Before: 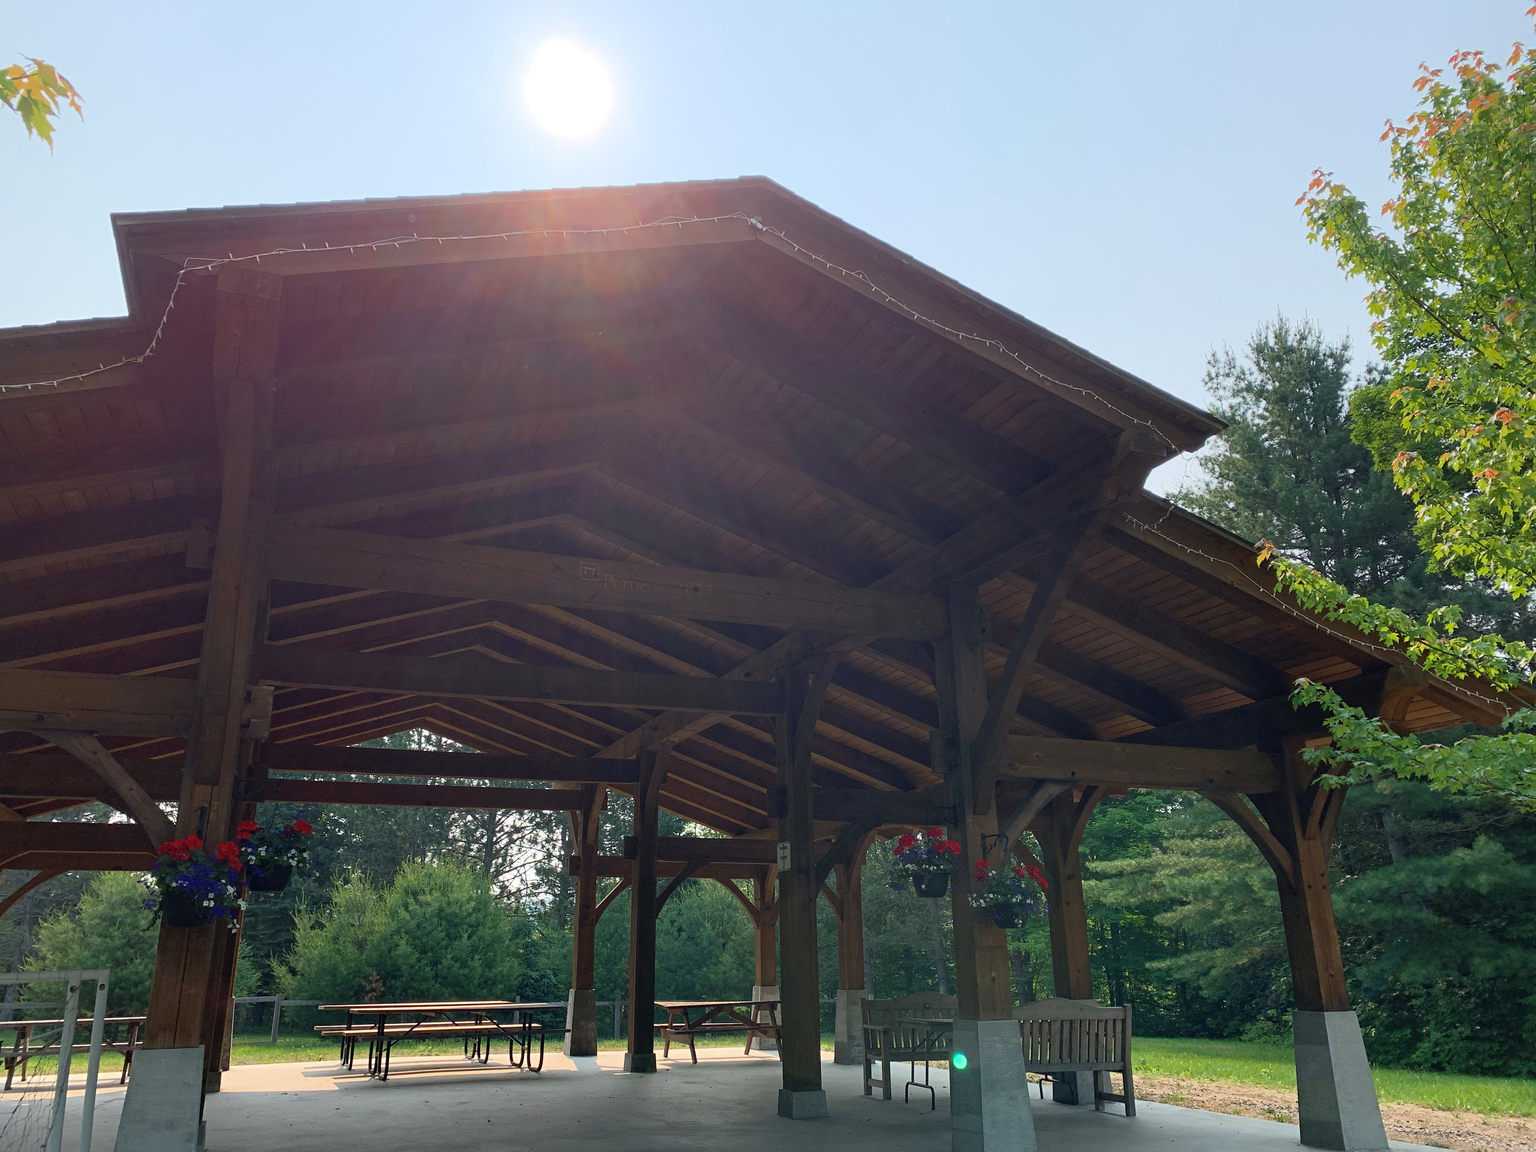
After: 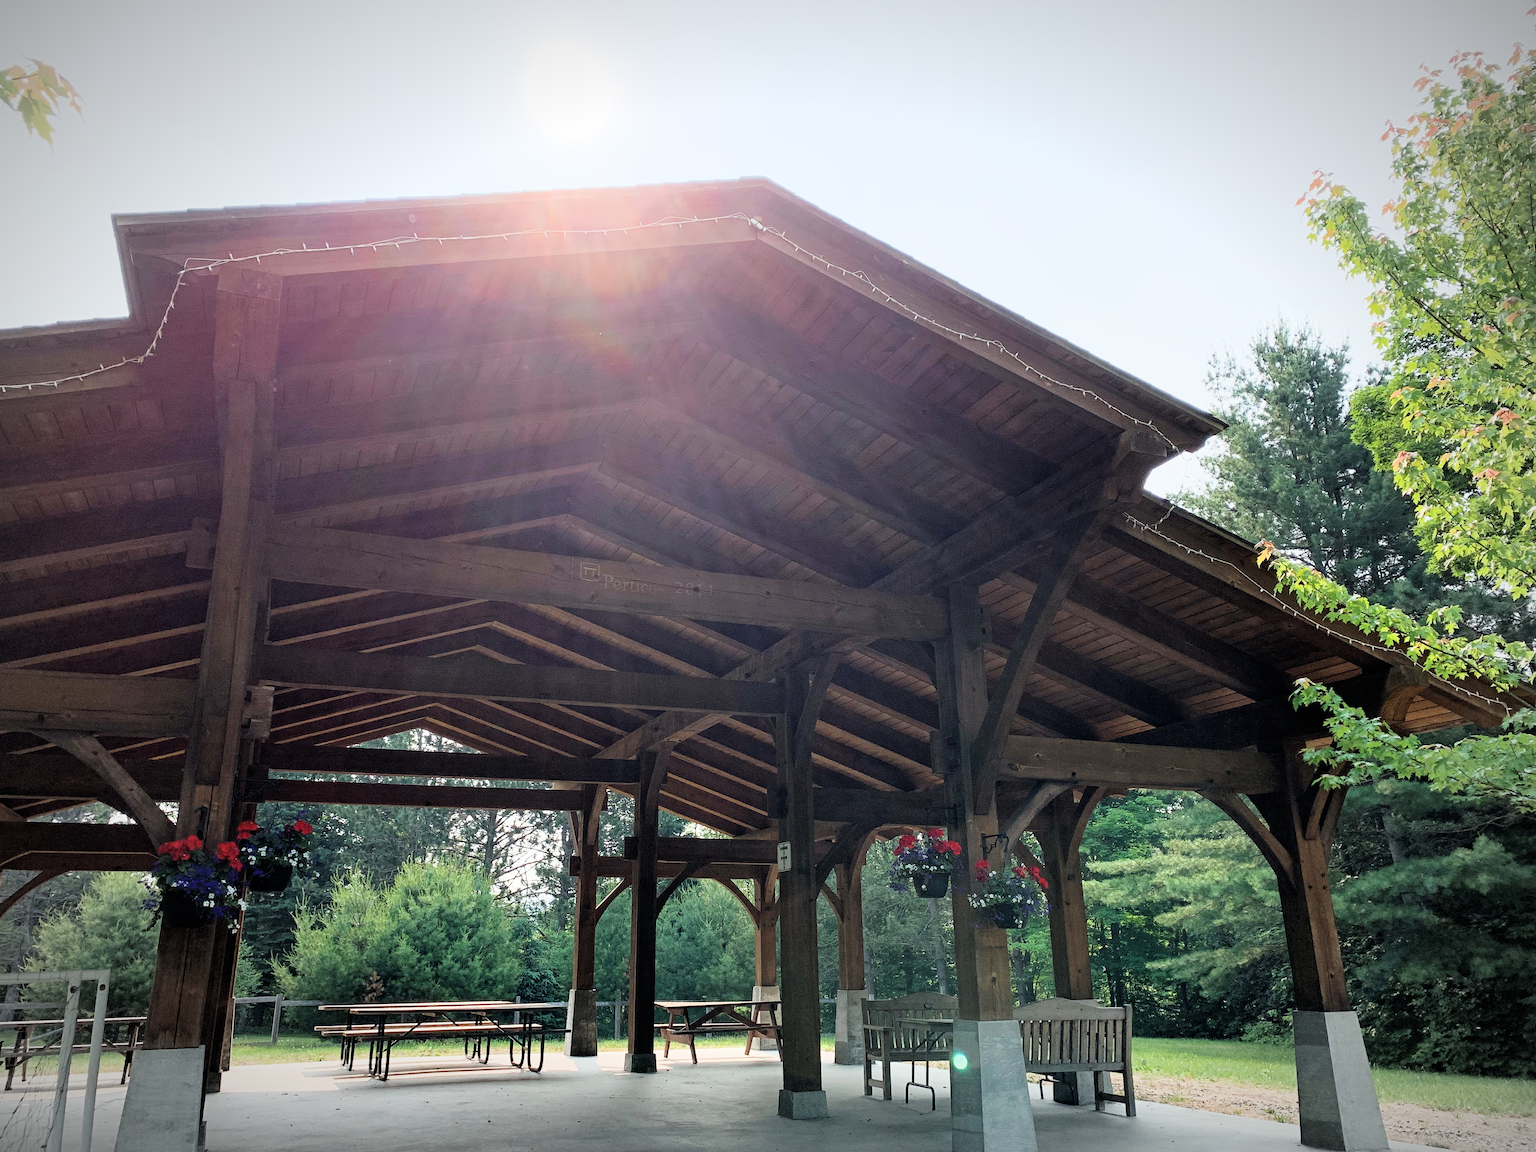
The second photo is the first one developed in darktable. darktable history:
filmic rgb: black relative exposure -5.04 EV, white relative exposure 3.96 EV, hardness 2.9, contrast 1.387, highlights saturation mix -28.69%
exposure: black level correction 0, exposure 1.199 EV, compensate highlight preservation false
vignetting: fall-off start 81.77%, fall-off radius 62.18%, brightness -0.621, saturation -0.669, automatic ratio true, width/height ratio 1.422
